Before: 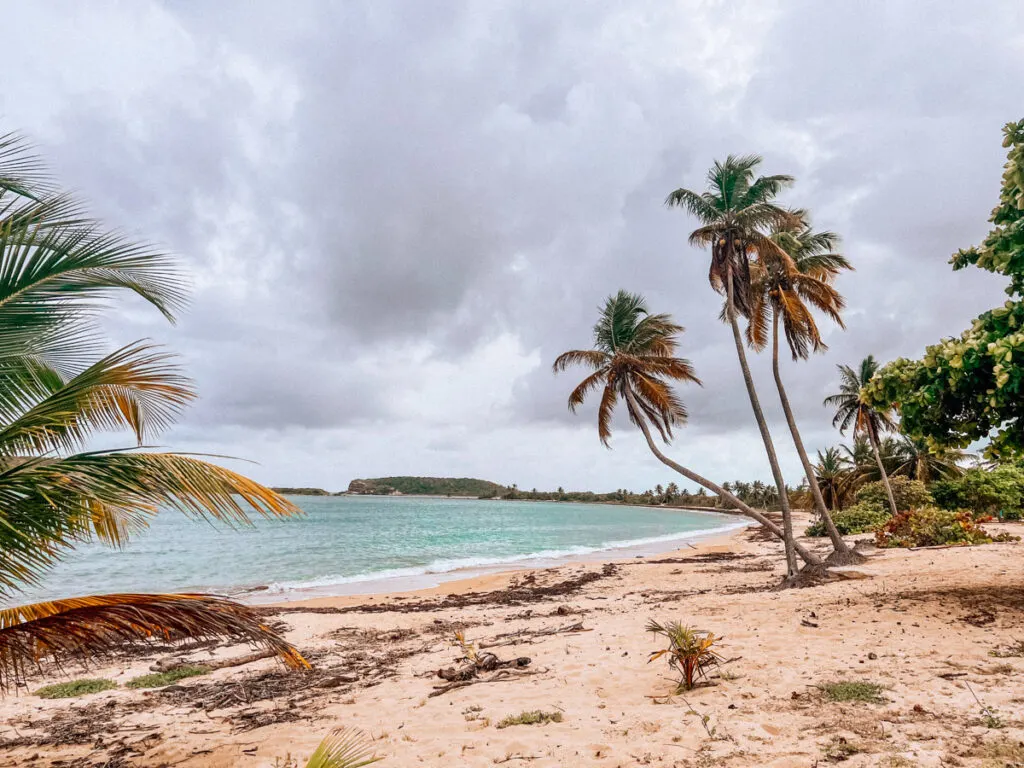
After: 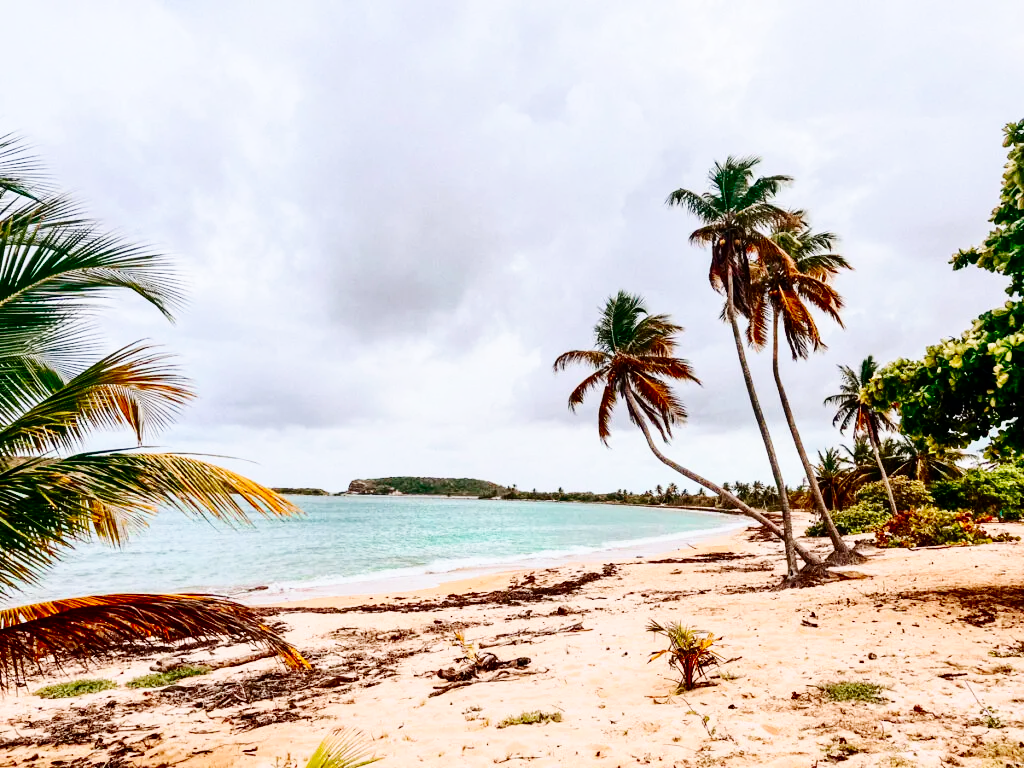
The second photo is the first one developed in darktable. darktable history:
contrast brightness saturation: contrast 0.21, brightness -0.11, saturation 0.21
base curve: curves: ch0 [(0, 0) (0.036, 0.025) (0.121, 0.166) (0.206, 0.329) (0.605, 0.79) (1, 1)], preserve colors none
